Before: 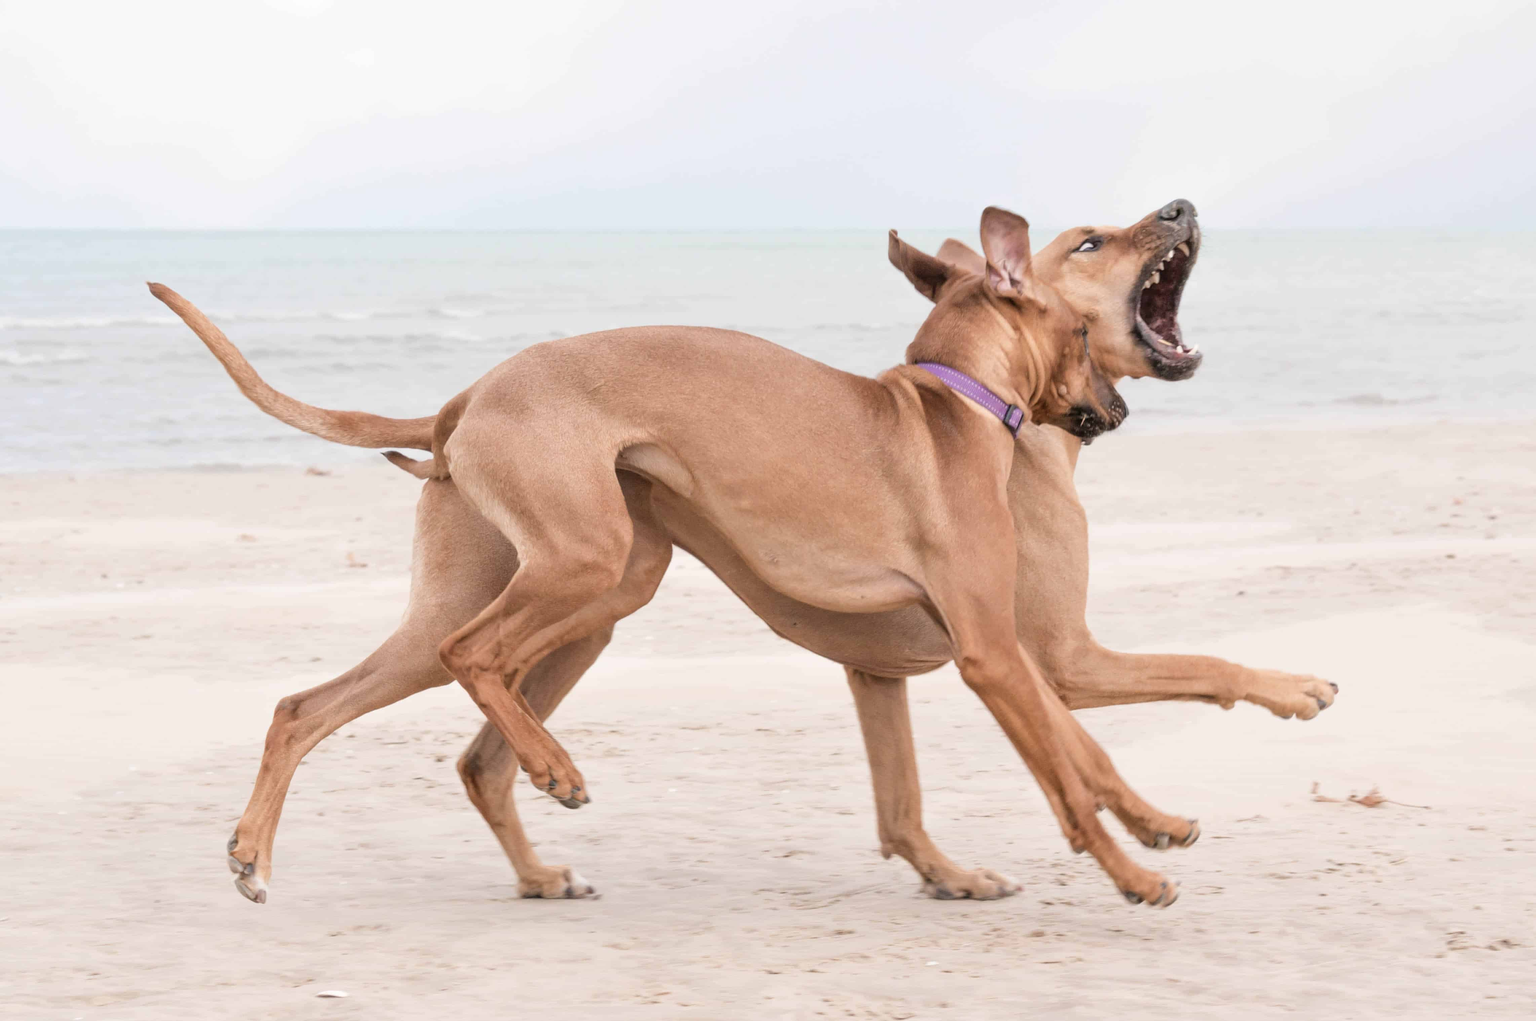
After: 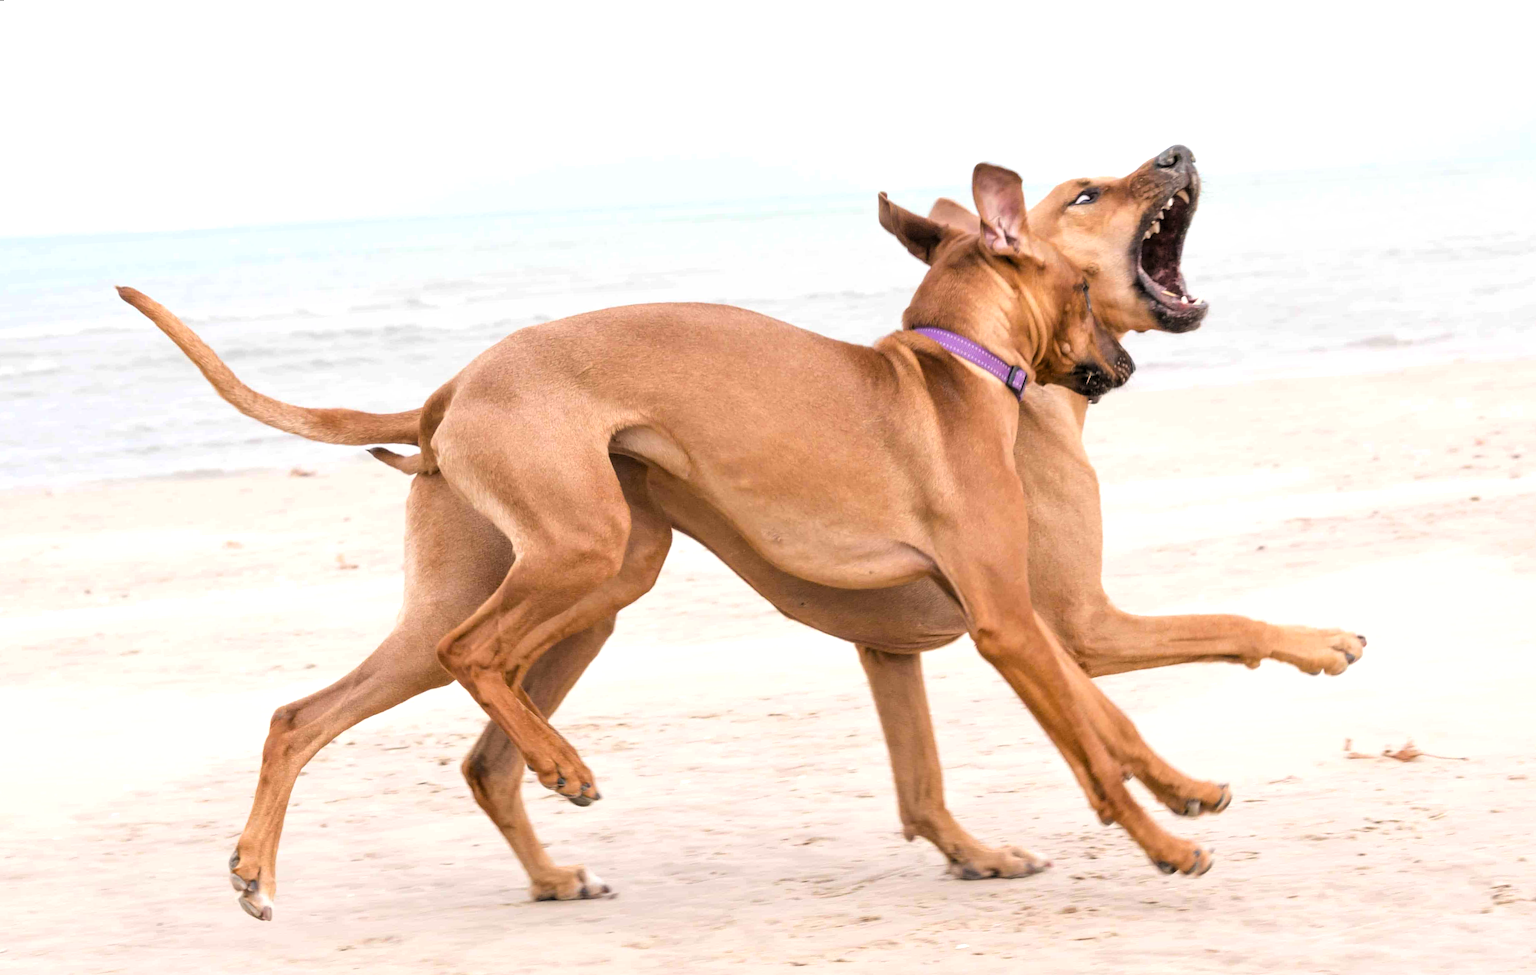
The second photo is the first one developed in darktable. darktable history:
color balance rgb: perceptual saturation grading › global saturation 30%, global vibrance 20%
rotate and perspective: rotation -3°, crop left 0.031, crop right 0.968, crop top 0.07, crop bottom 0.93
levels: levels [0.052, 0.496, 0.908]
